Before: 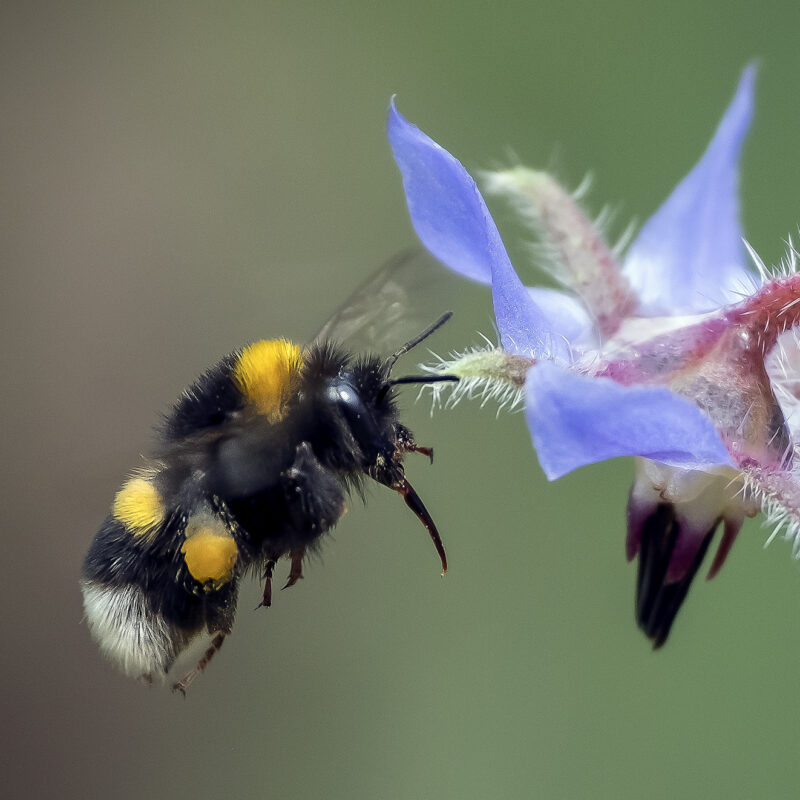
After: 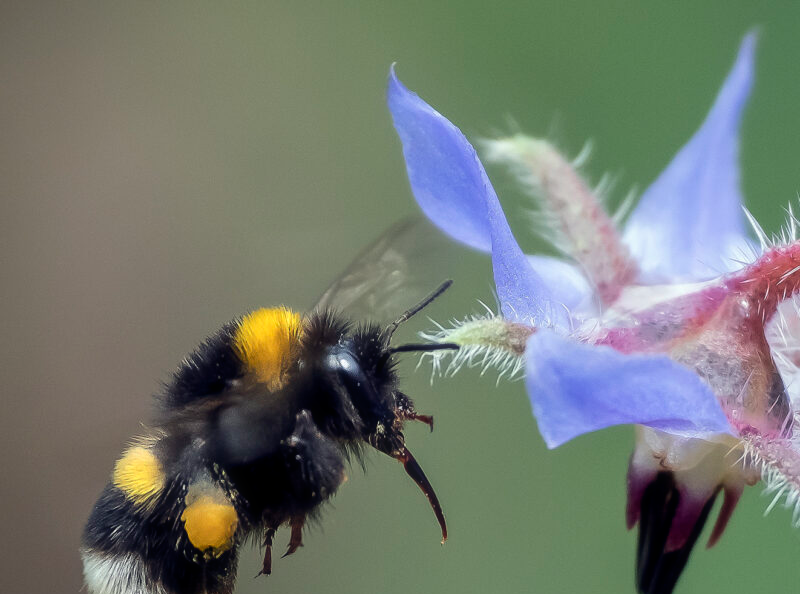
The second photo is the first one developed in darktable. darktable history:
crop: top 4.106%, bottom 21.588%
haze removal: strength -0.06, compatibility mode true, adaptive false
shadows and highlights: radius 125.49, shadows 30.26, highlights -31.19, highlights color adjustment 40.4%, low approximation 0.01, soften with gaussian
